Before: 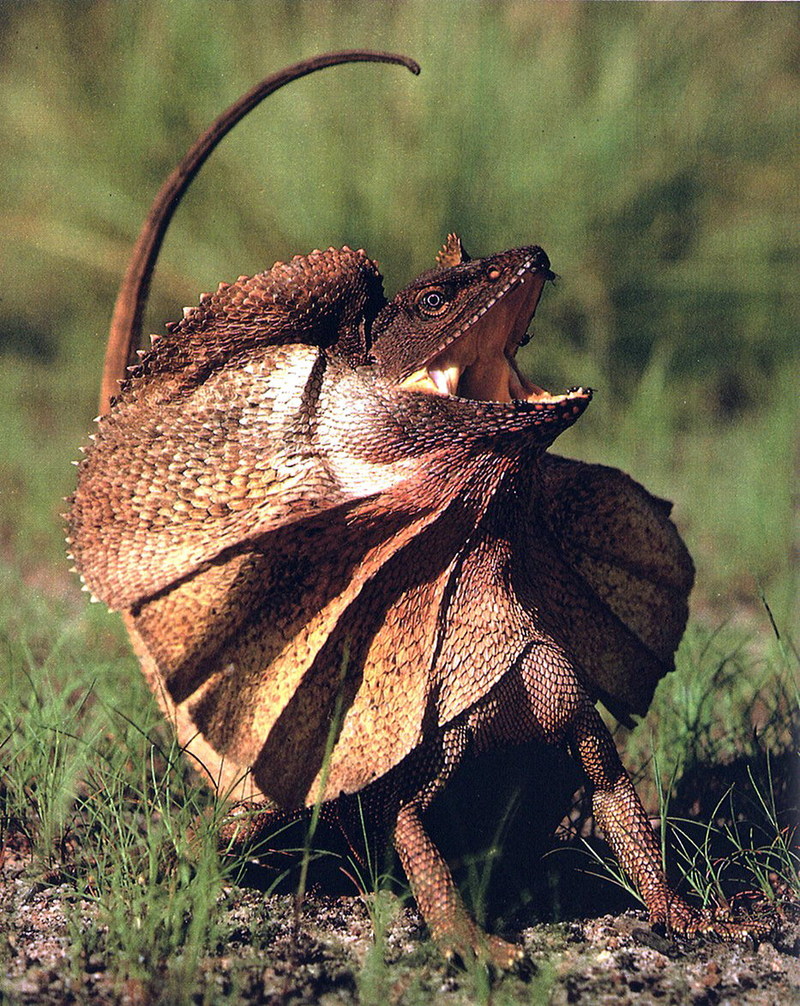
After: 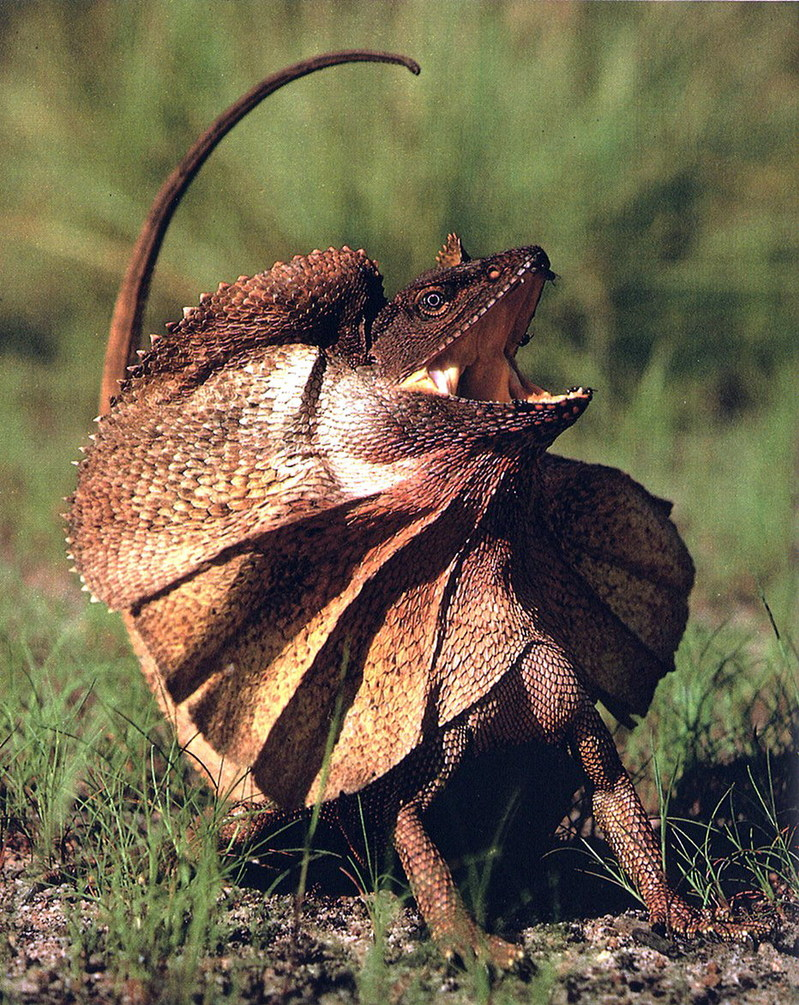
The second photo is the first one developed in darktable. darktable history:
color balance rgb: on, module defaults
